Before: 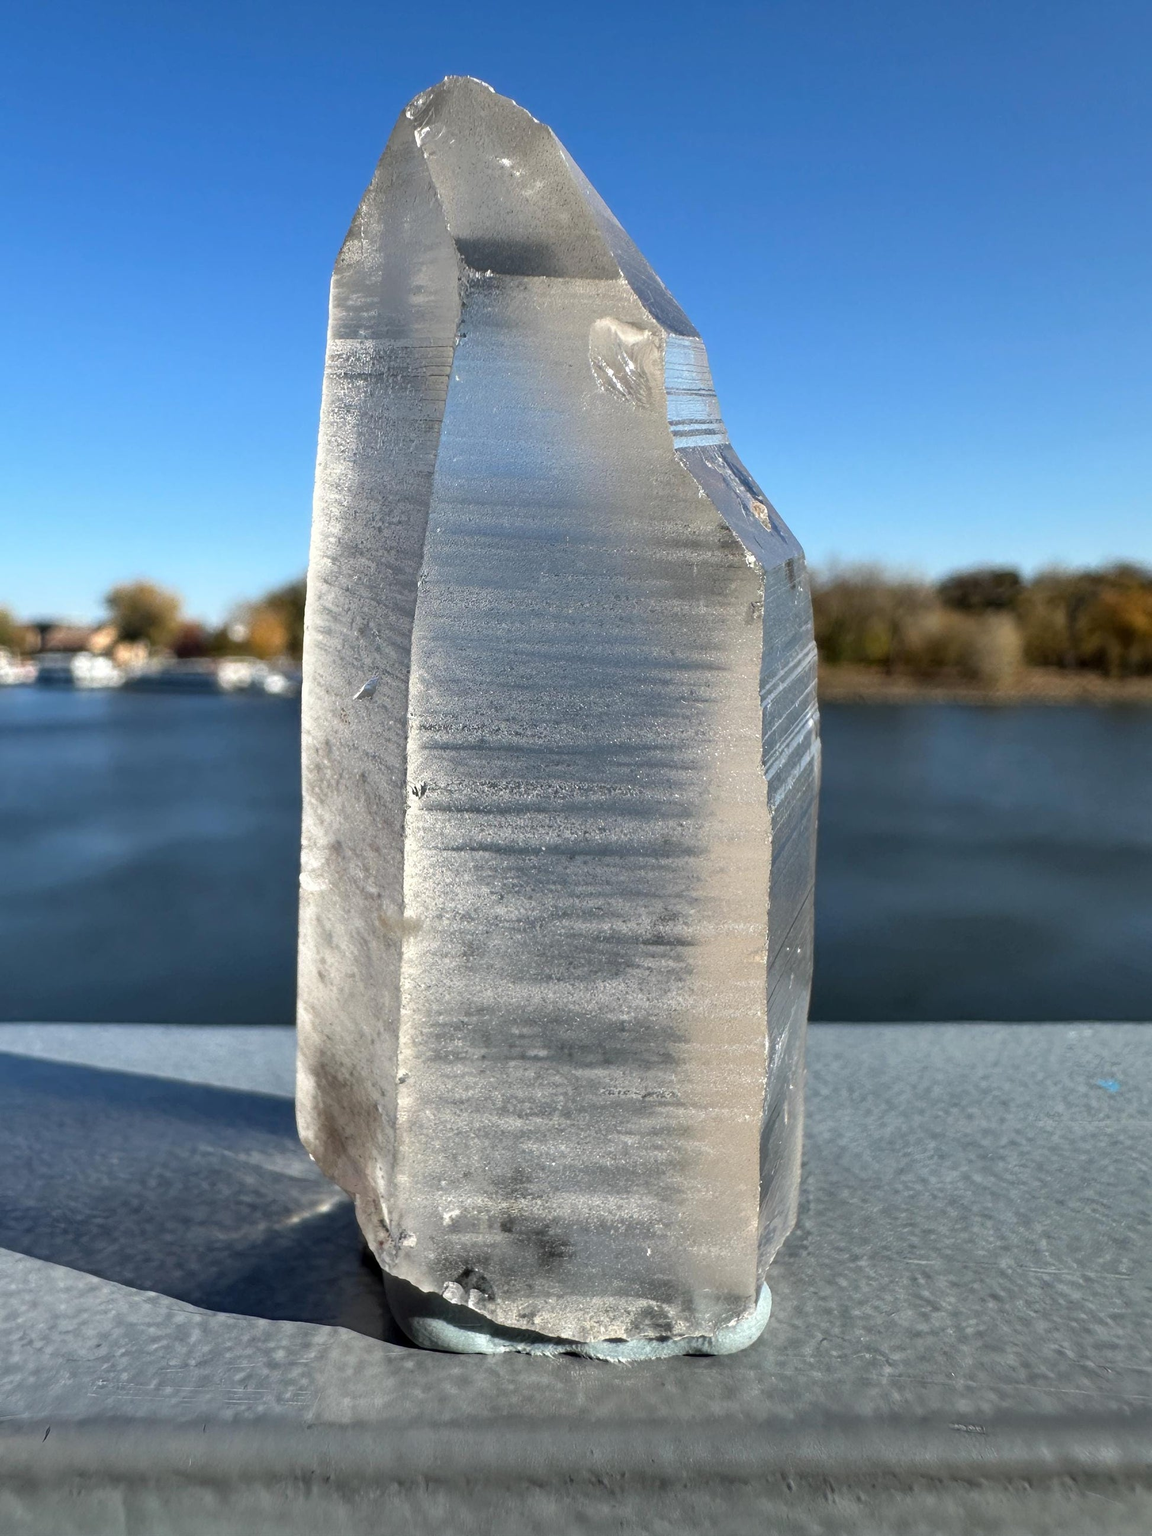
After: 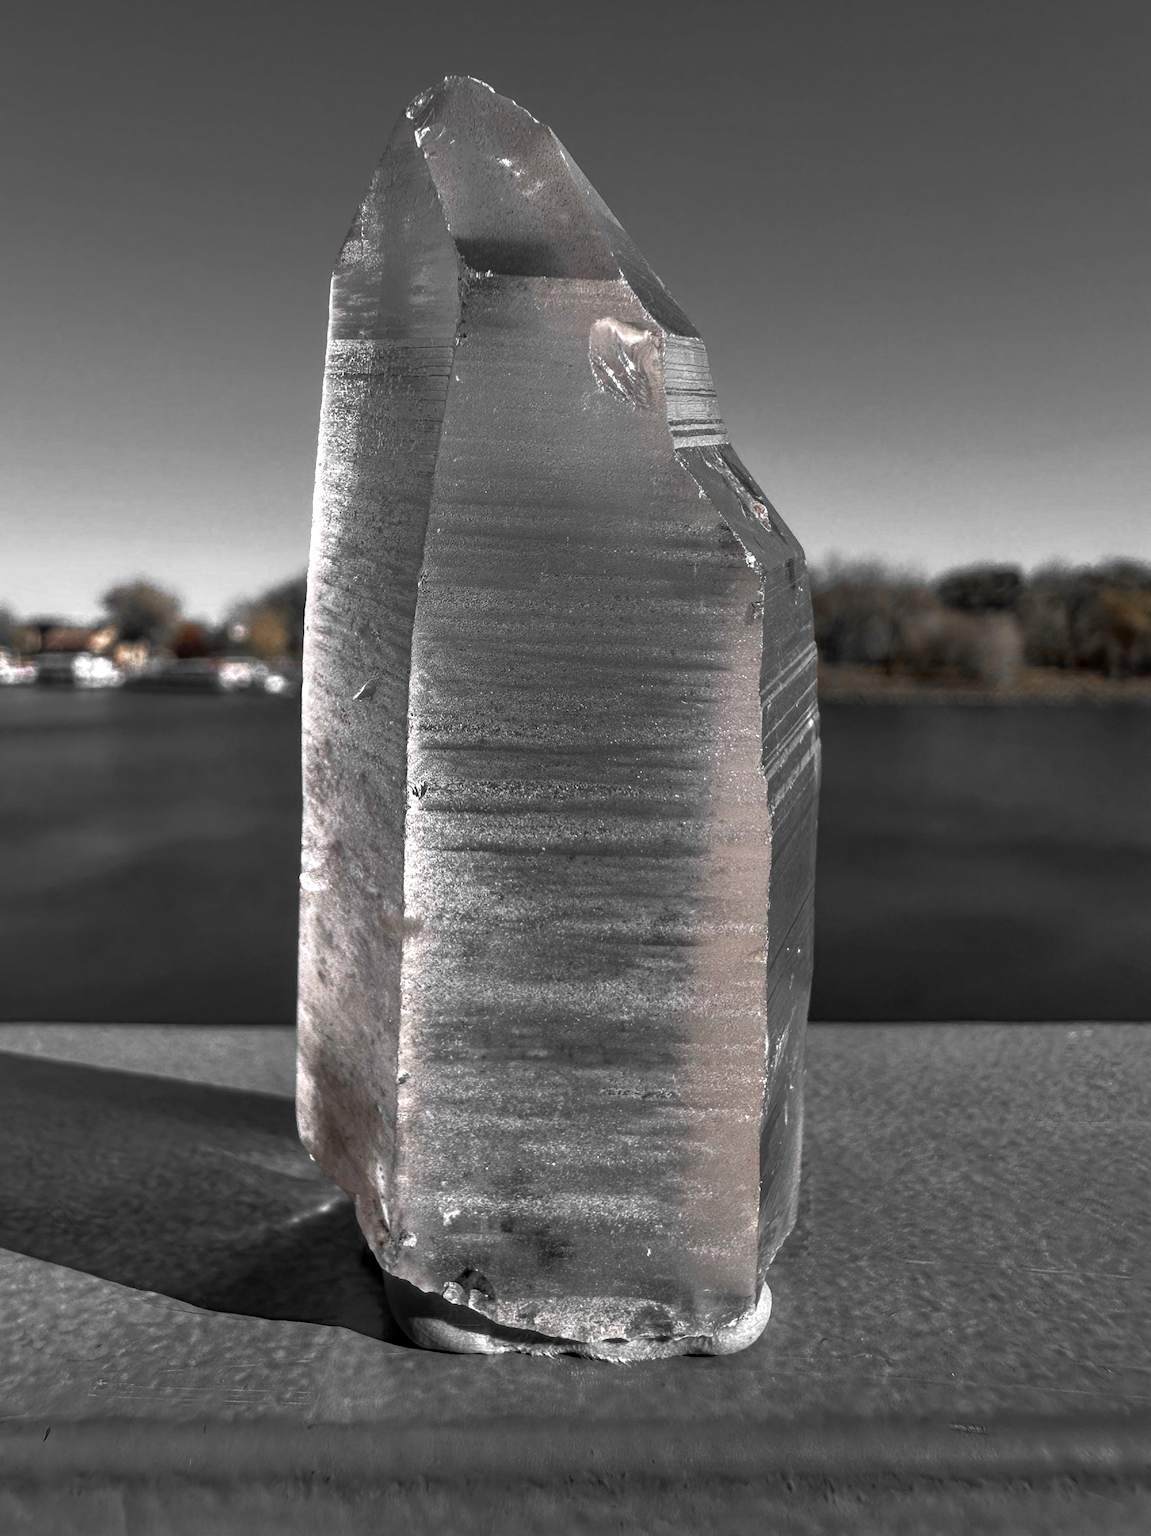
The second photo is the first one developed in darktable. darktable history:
exposure: compensate highlight preservation false
rgb curve: curves: ch0 [(0, 0) (0.415, 0.237) (1, 1)]
local contrast: detail 110%
haze removal: compatibility mode true, adaptive false
color zones: curves: ch0 [(0, 0.497) (0.096, 0.361) (0.221, 0.538) (0.429, 0.5) (0.571, 0.5) (0.714, 0.5) (0.857, 0.5) (1, 0.497)]; ch1 [(0, 0.5) (0.143, 0.5) (0.257, -0.002) (0.429, 0.04) (0.571, -0.001) (0.714, -0.015) (0.857, 0.024) (1, 0.5)]
white balance: red 1.004, blue 1.096
